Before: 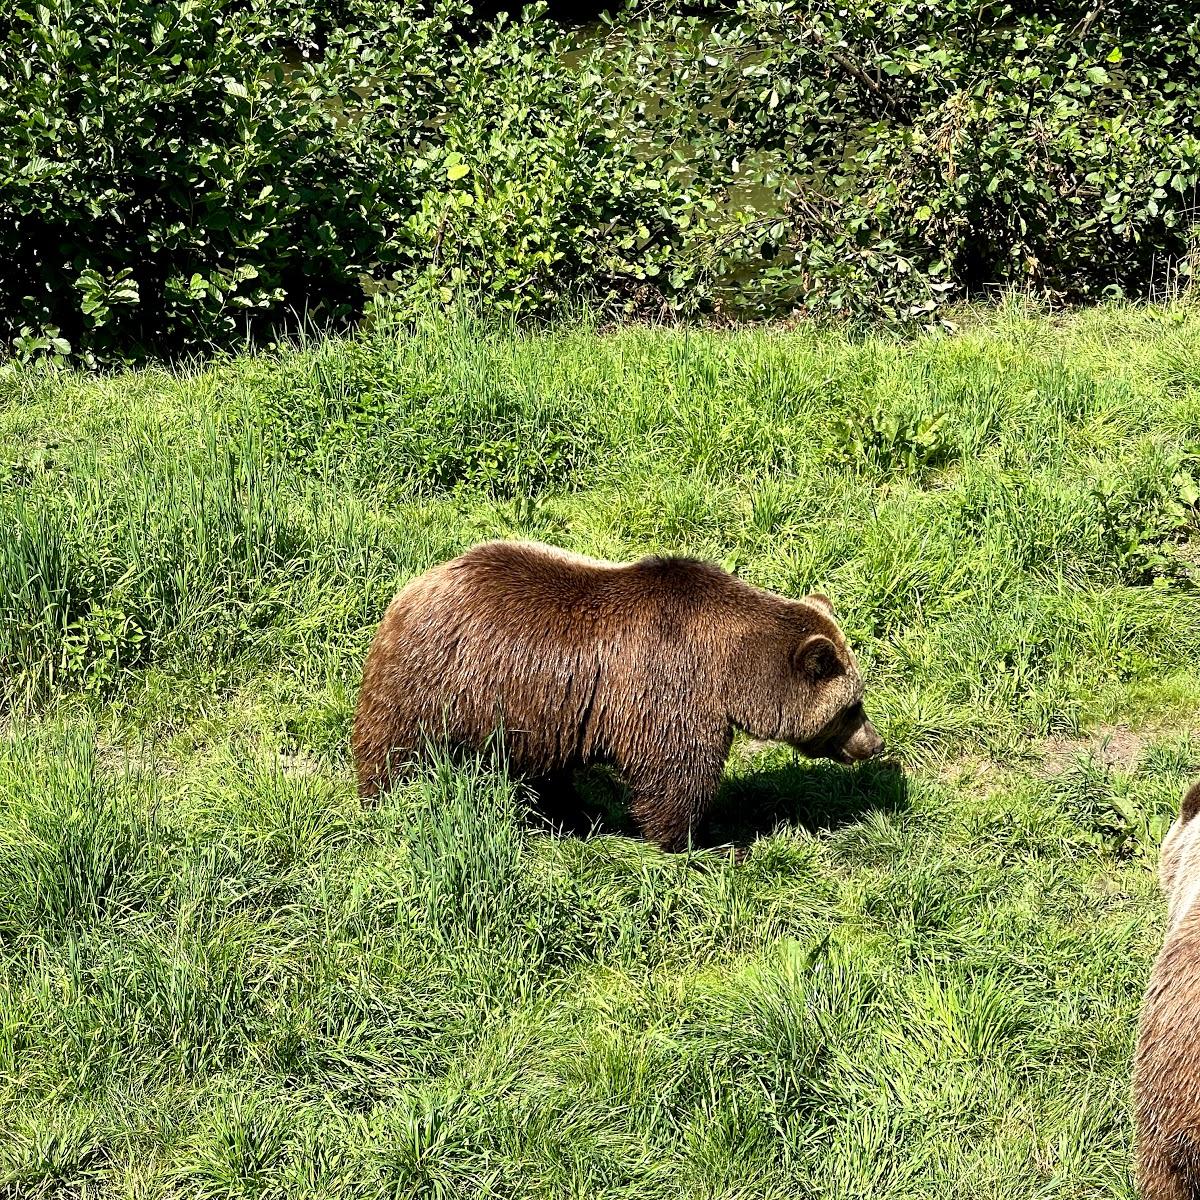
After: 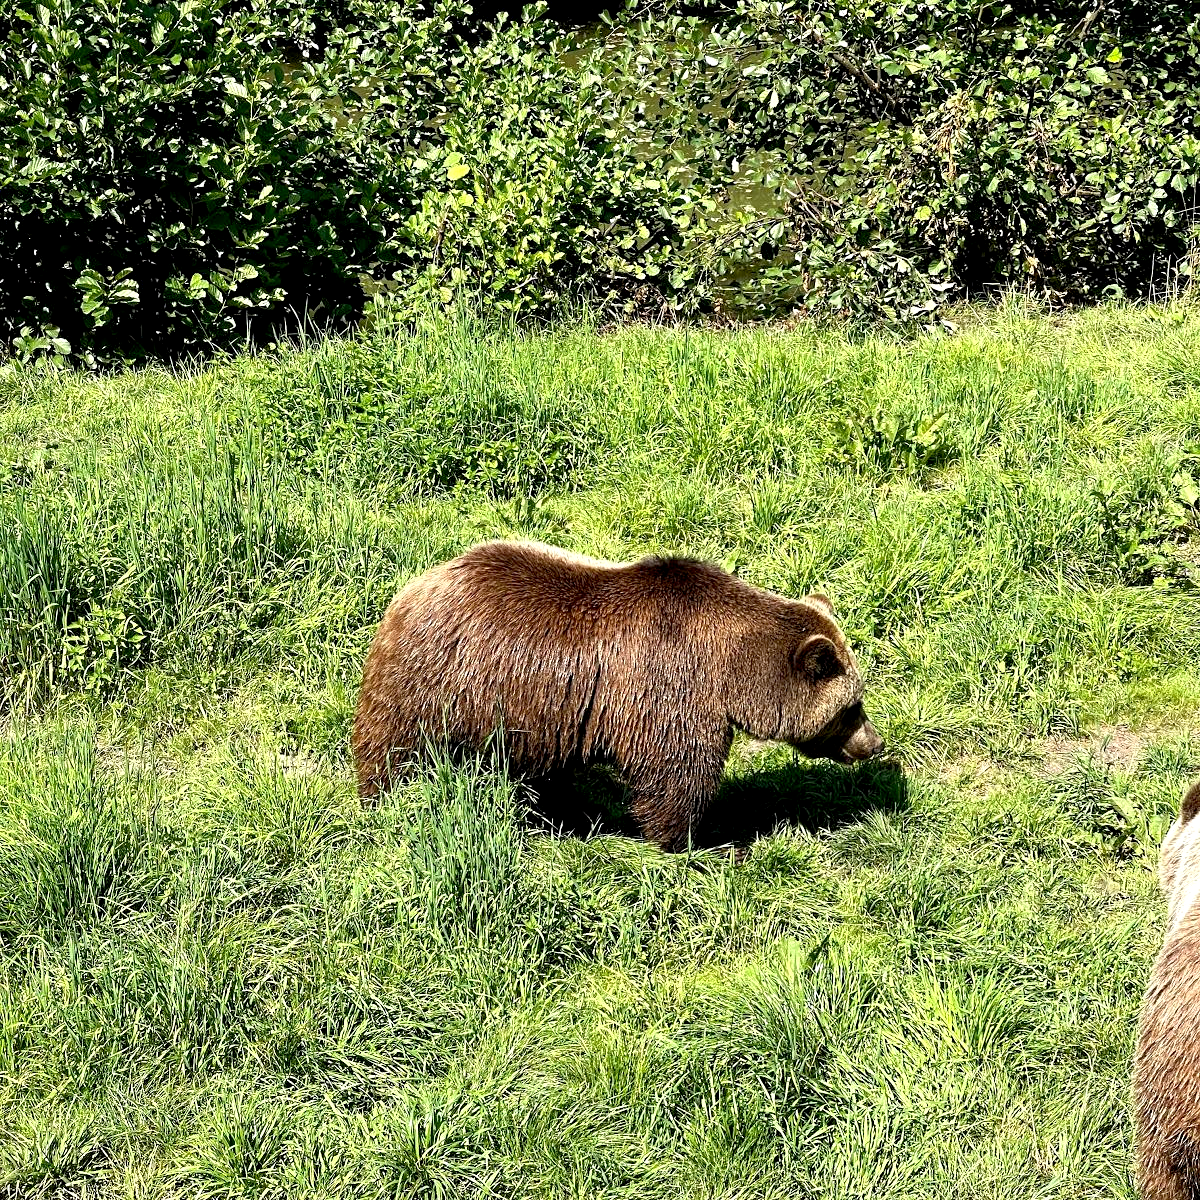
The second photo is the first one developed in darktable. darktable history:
exposure: black level correction 0.005, exposure 0.279 EV, compensate highlight preservation false
